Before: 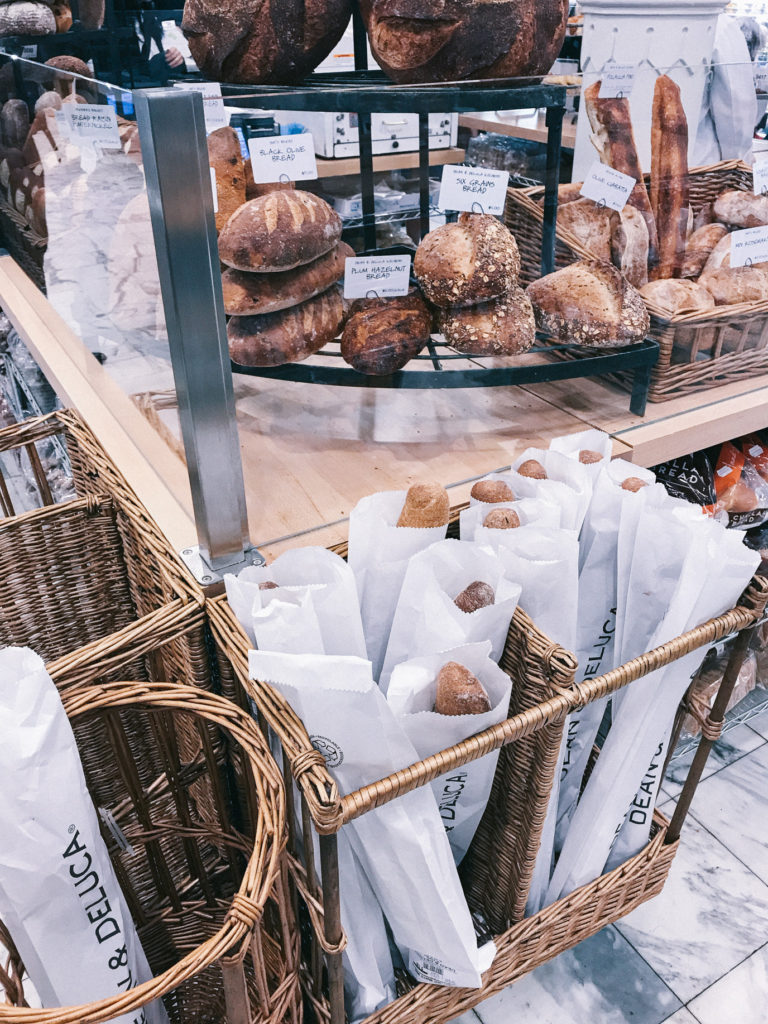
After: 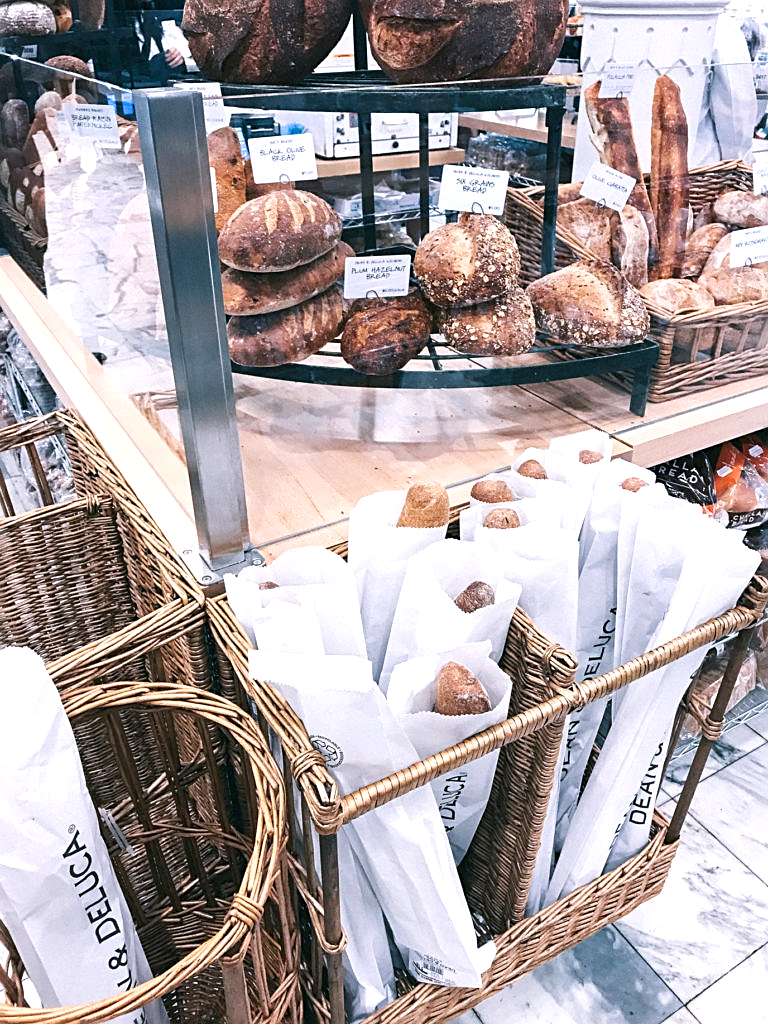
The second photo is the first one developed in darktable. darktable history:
sharpen: on, module defaults
exposure: black level correction 0.001, exposure 0.499 EV, compensate highlight preservation false
